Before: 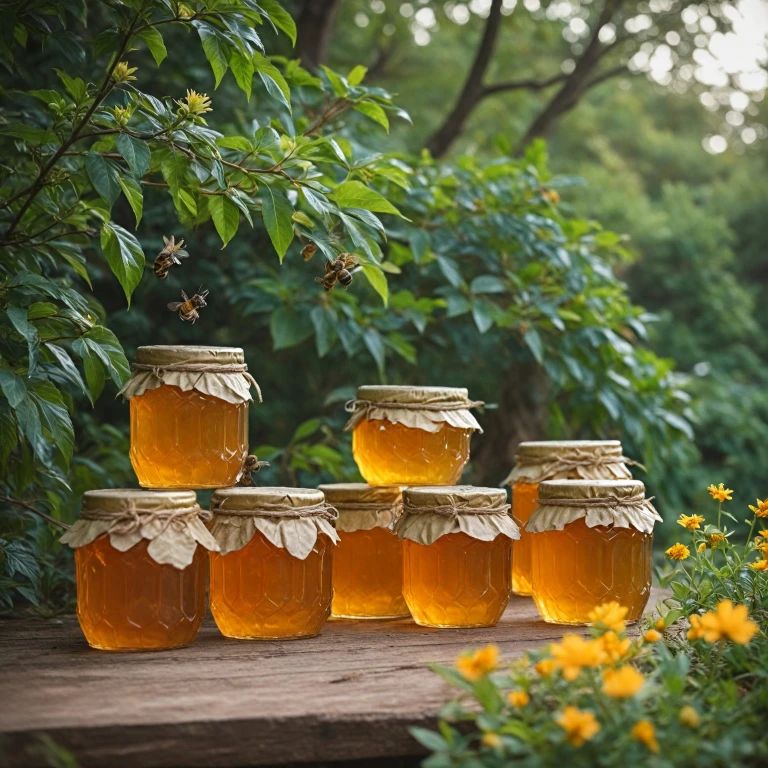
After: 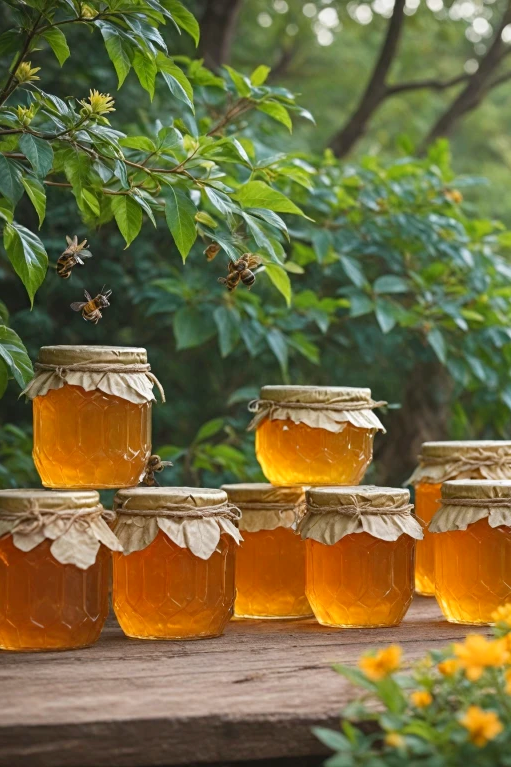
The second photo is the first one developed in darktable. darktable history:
levels: levels [0, 0.478, 1]
crop and rotate: left 12.648%, right 20.685%
